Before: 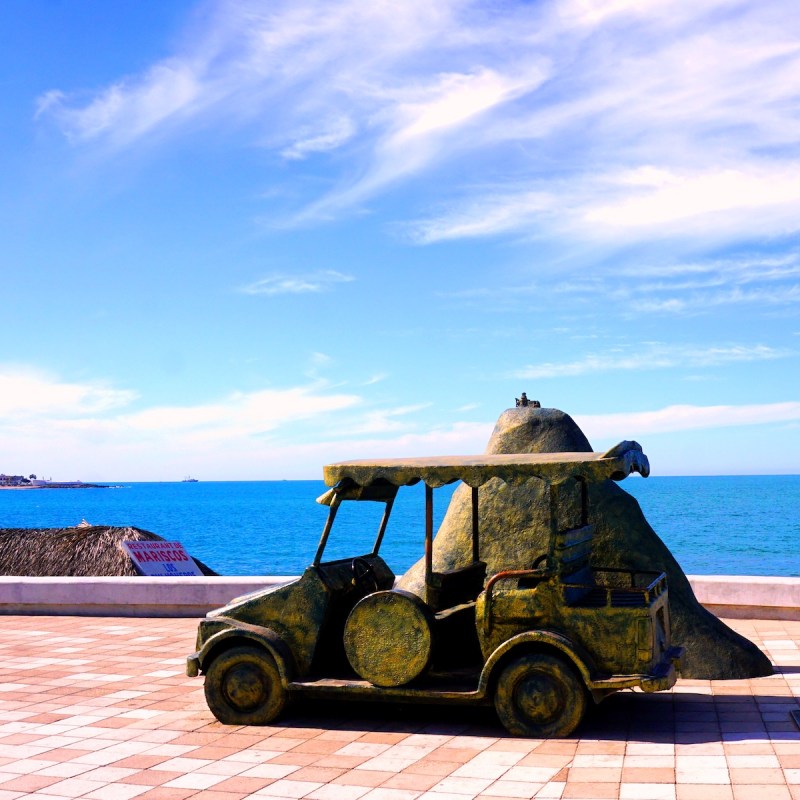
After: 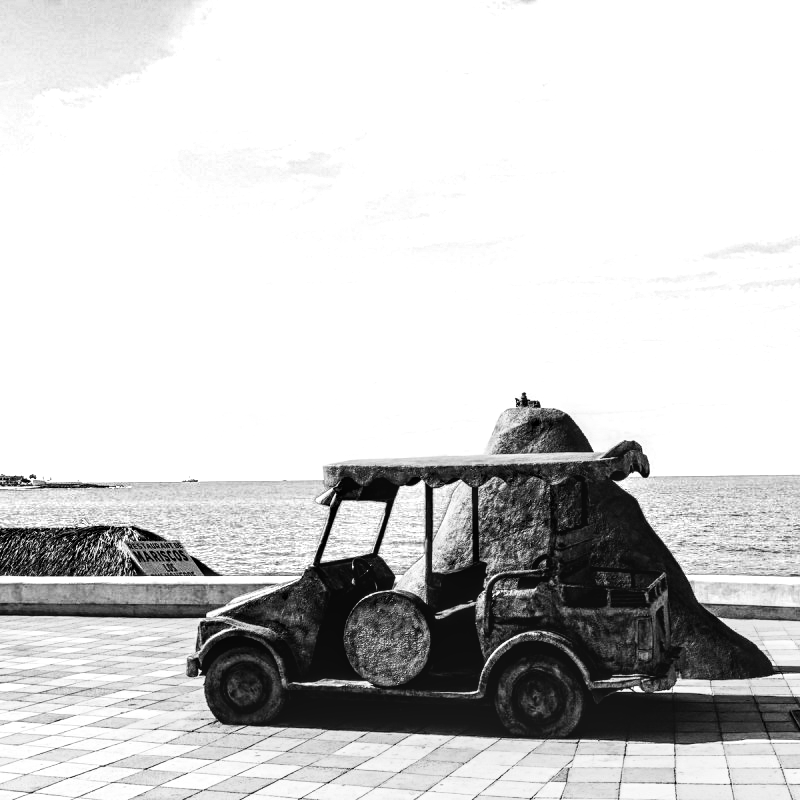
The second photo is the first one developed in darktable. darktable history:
contrast brightness saturation: contrast 0.253, saturation -0.313
contrast equalizer: y [[0.502, 0.517, 0.543, 0.576, 0.611, 0.631], [0.5 ×6], [0.5 ×6], [0 ×6], [0 ×6]]
color zones: curves: ch0 [(0, 0.613) (0.01, 0.613) (0.245, 0.448) (0.498, 0.529) (0.642, 0.665) (0.879, 0.777) (0.99, 0.613)]; ch1 [(0, 0) (0.143, 0) (0.286, 0) (0.429, 0) (0.571, 0) (0.714, 0) (0.857, 0)]
local contrast: detail 130%
